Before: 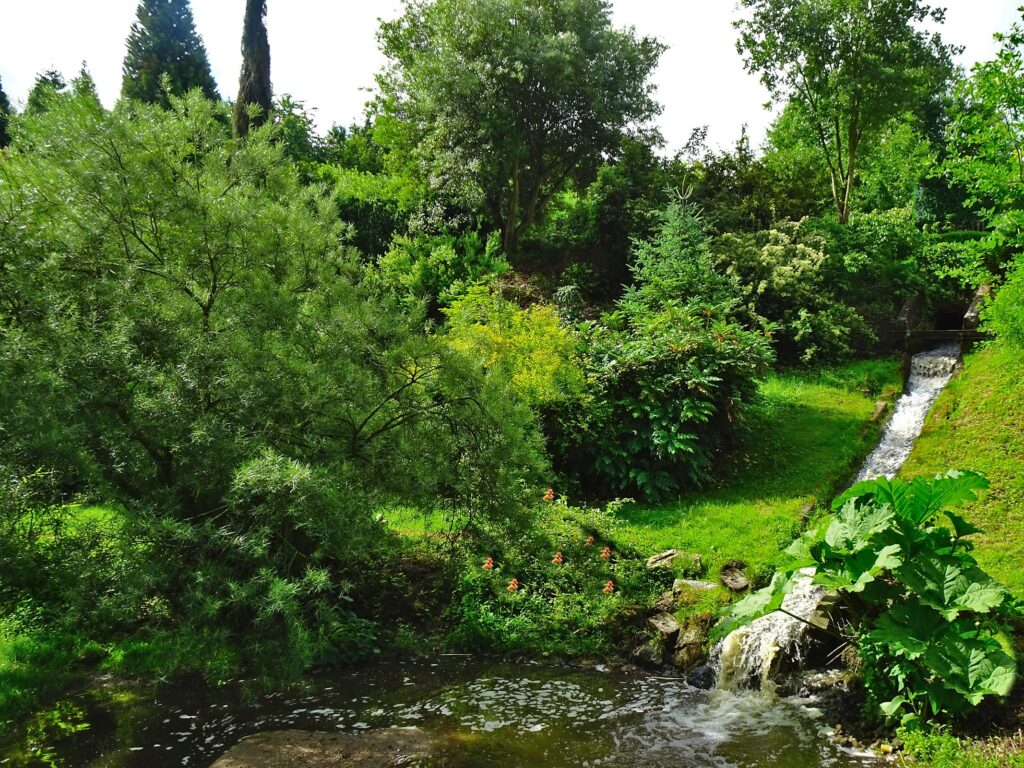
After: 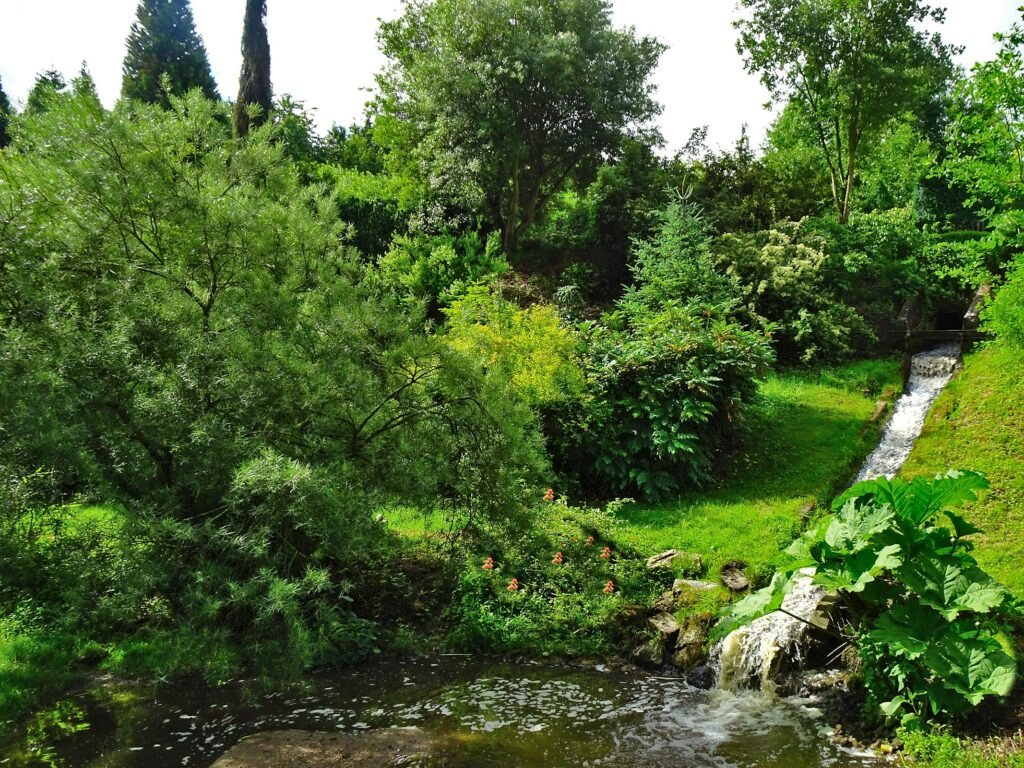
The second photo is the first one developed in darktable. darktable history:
local contrast: mode bilateral grid, contrast 21, coarseness 49, detail 119%, midtone range 0.2
shadows and highlights: radius 125.83, shadows 21.25, highlights -22.74, low approximation 0.01
